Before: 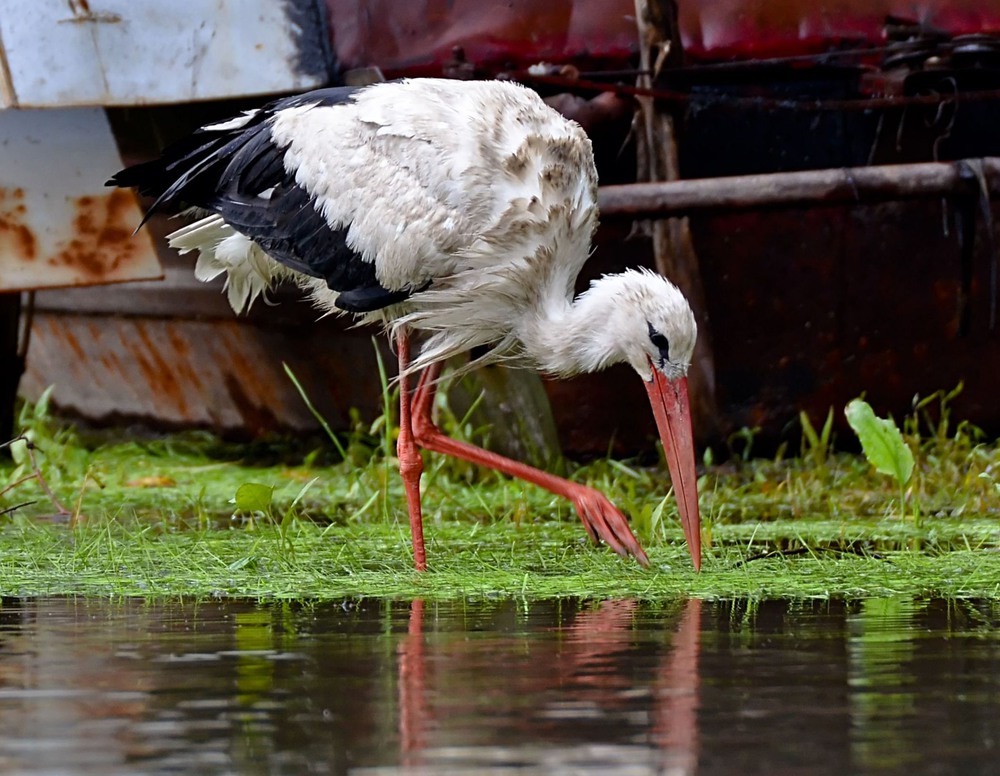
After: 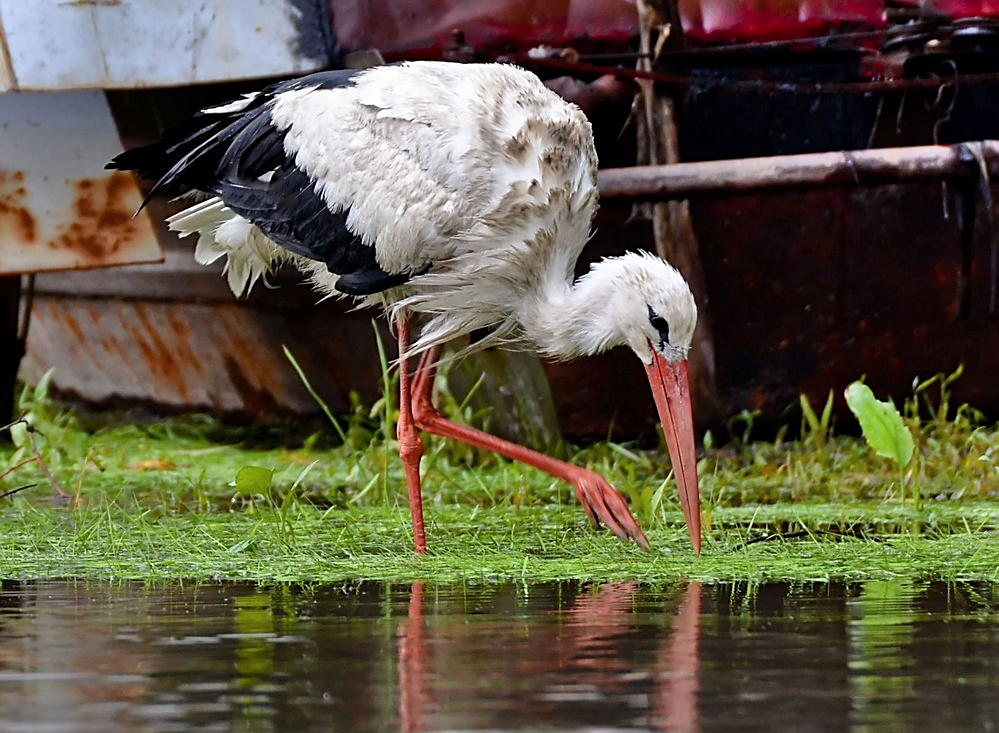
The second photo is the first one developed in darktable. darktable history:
crop and rotate: top 2.289%, bottom 3.198%
shadows and highlights: highlights 72.26, soften with gaussian
sharpen: radius 1.58, amount 0.359, threshold 1.371
